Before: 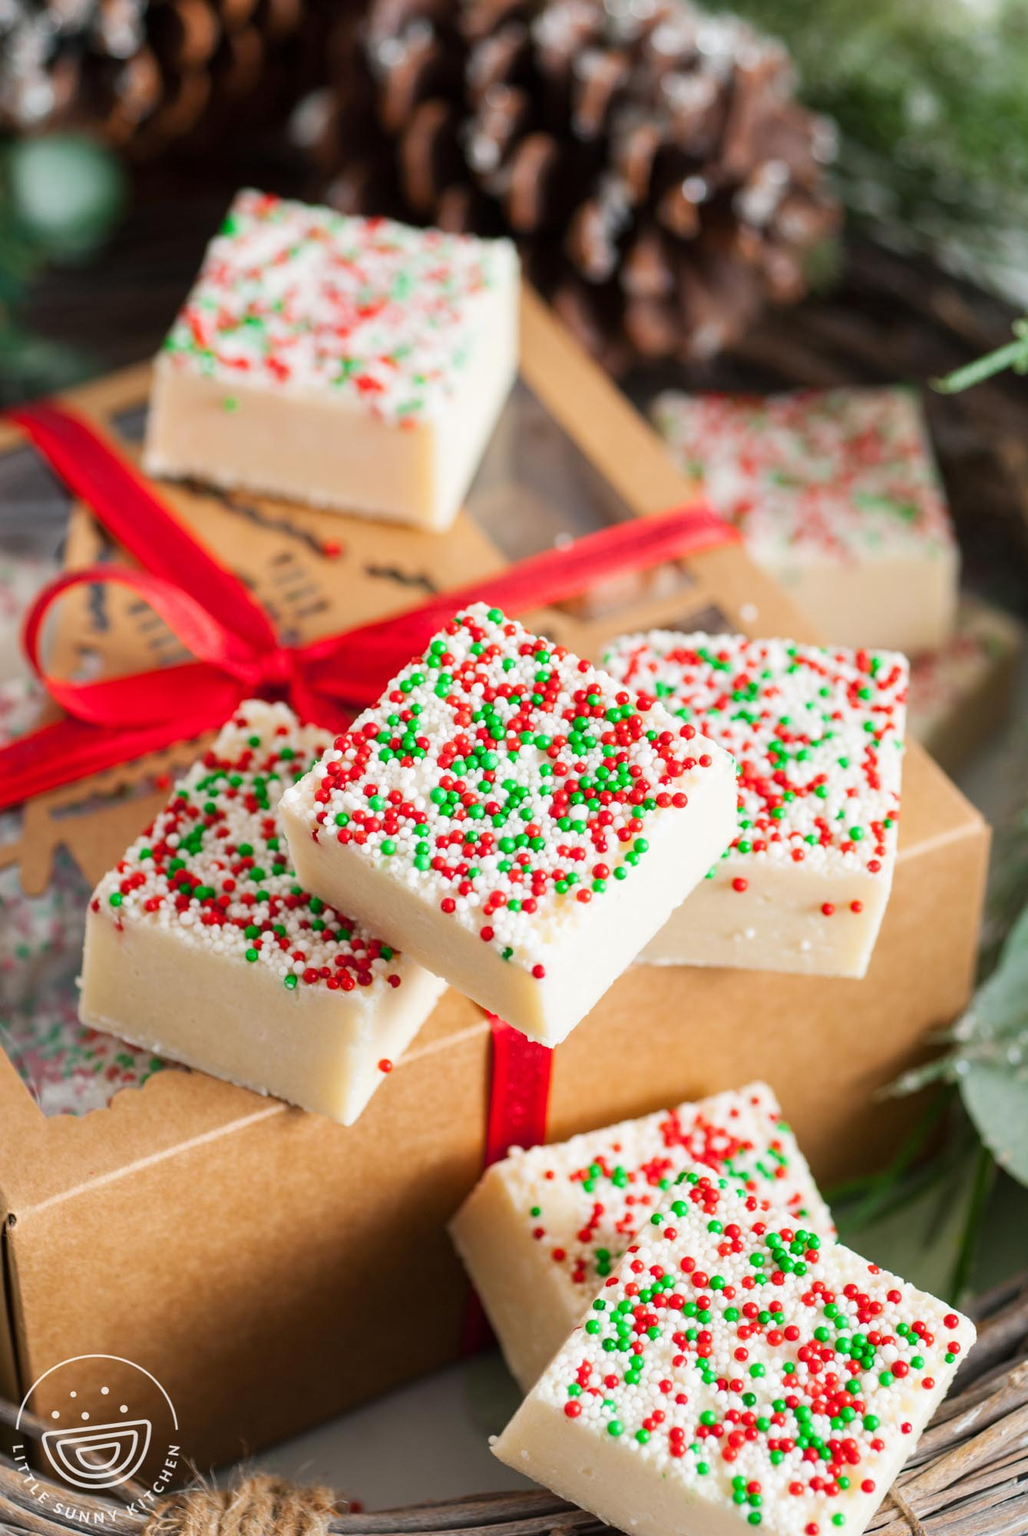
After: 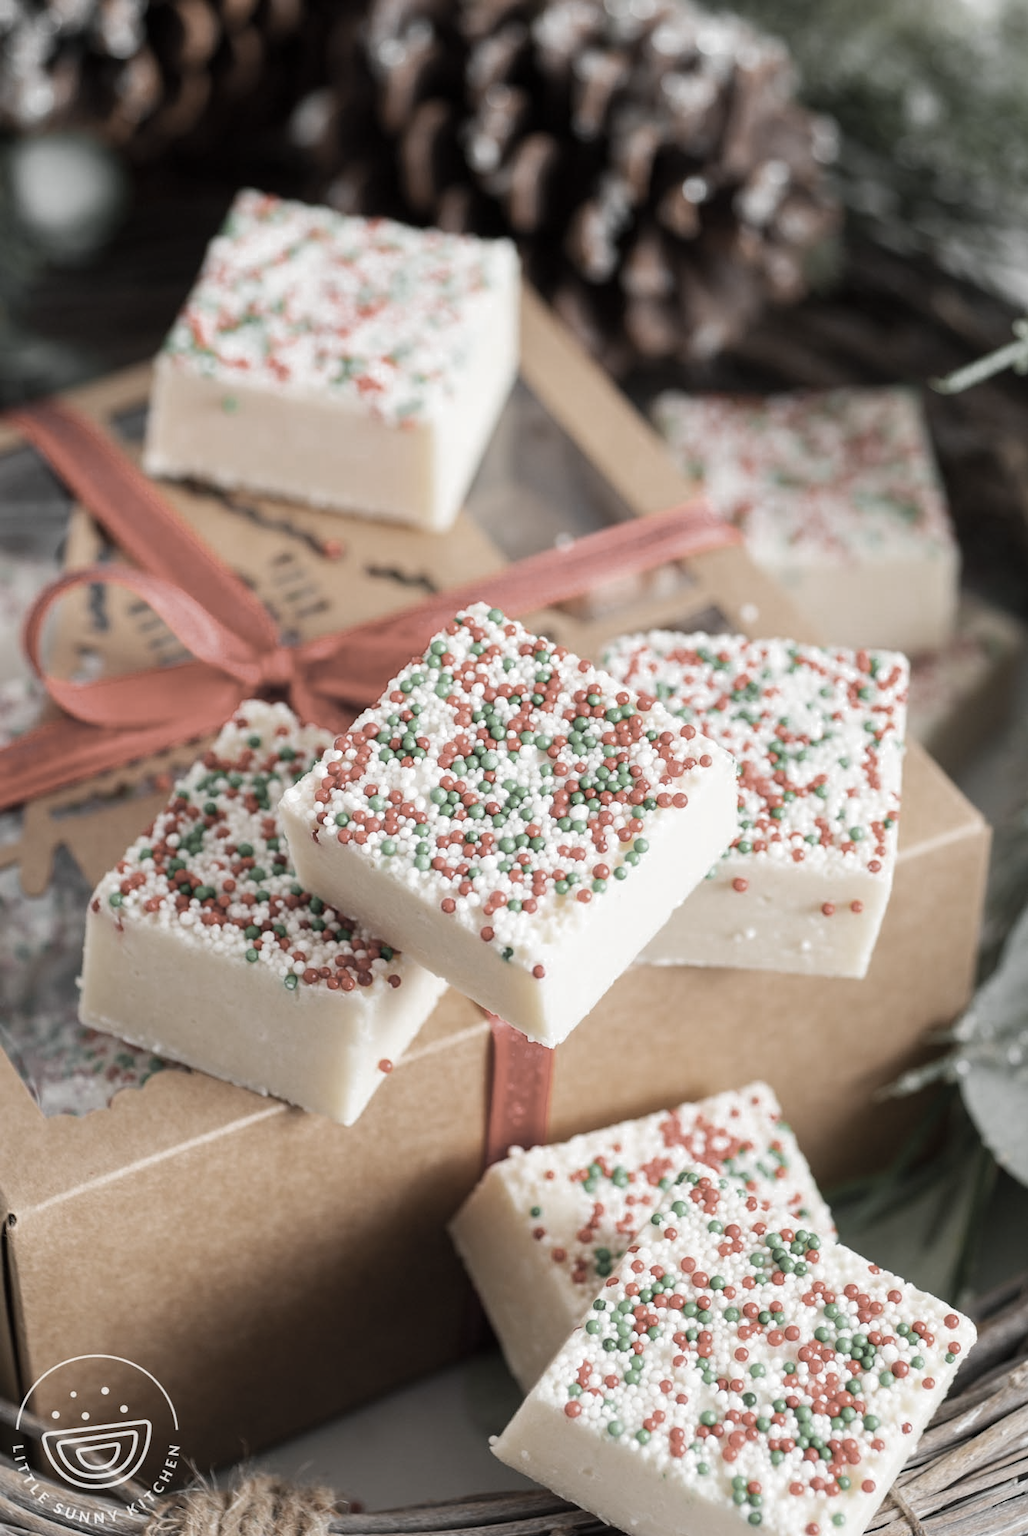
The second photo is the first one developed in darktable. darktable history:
color balance rgb: shadows lift › luminance -9.553%, perceptual saturation grading › global saturation 0.874%, global vibrance 6.081%
color zones: curves: ch0 [(0, 0.613) (0.01, 0.613) (0.245, 0.448) (0.498, 0.529) (0.642, 0.665) (0.879, 0.777) (0.99, 0.613)]; ch1 [(0, 0.035) (0.121, 0.189) (0.259, 0.197) (0.415, 0.061) (0.589, 0.022) (0.732, 0.022) (0.857, 0.026) (0.991, 0.053)]
